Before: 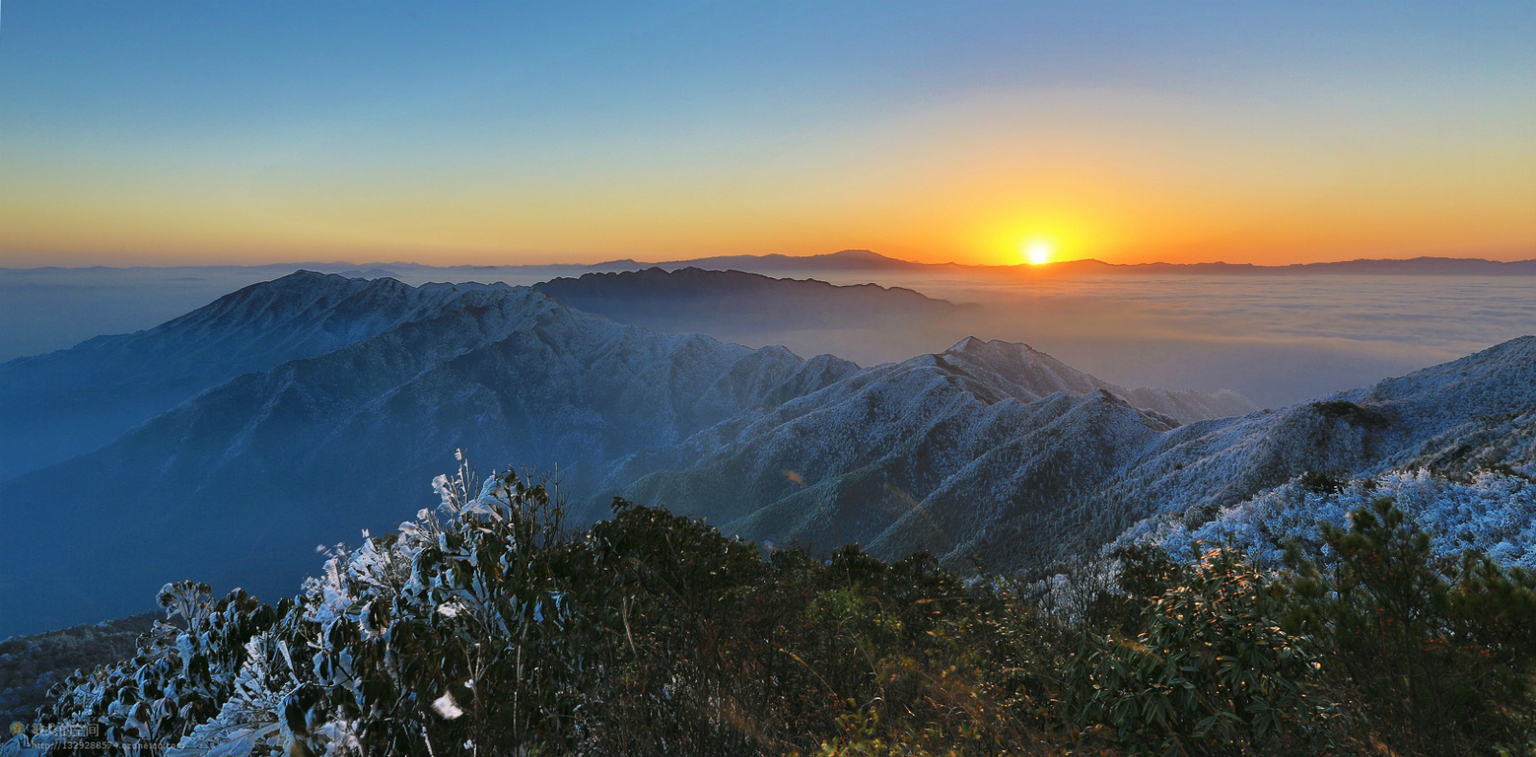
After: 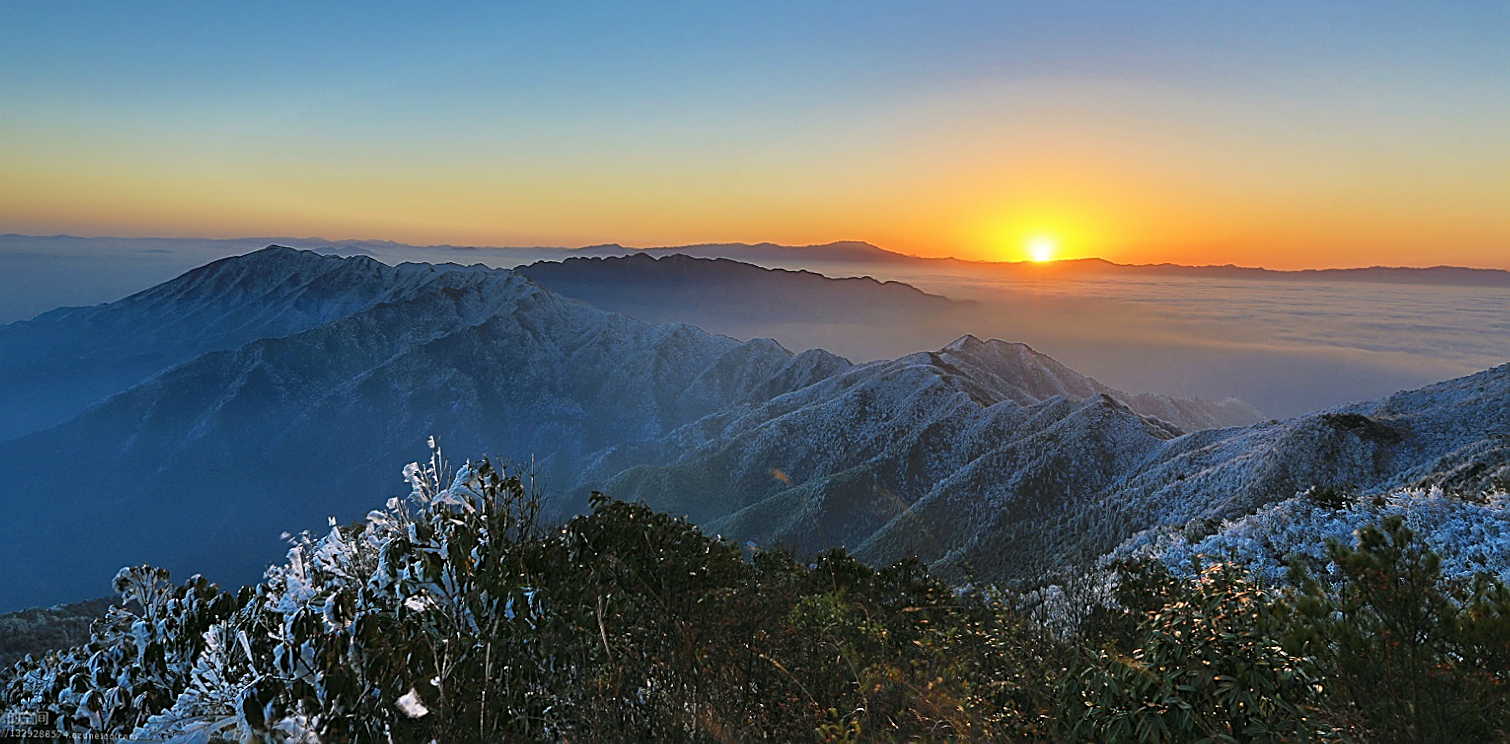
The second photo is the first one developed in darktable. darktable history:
crop and rotate: angle -1.69°
sharpen: amount 0.901
